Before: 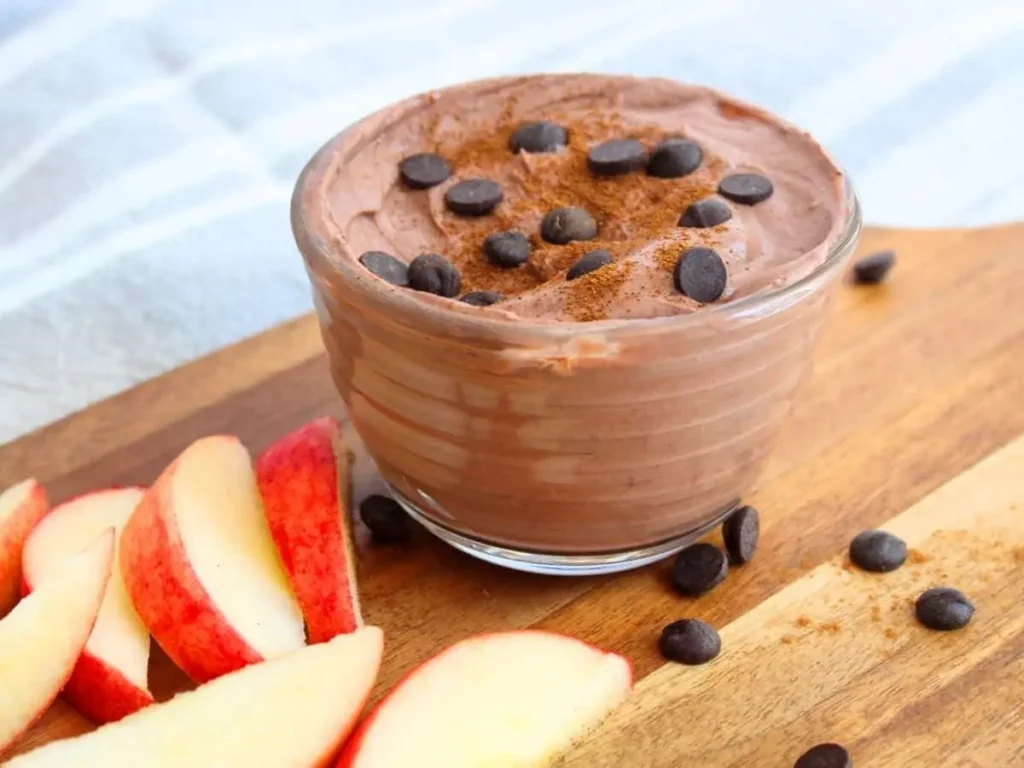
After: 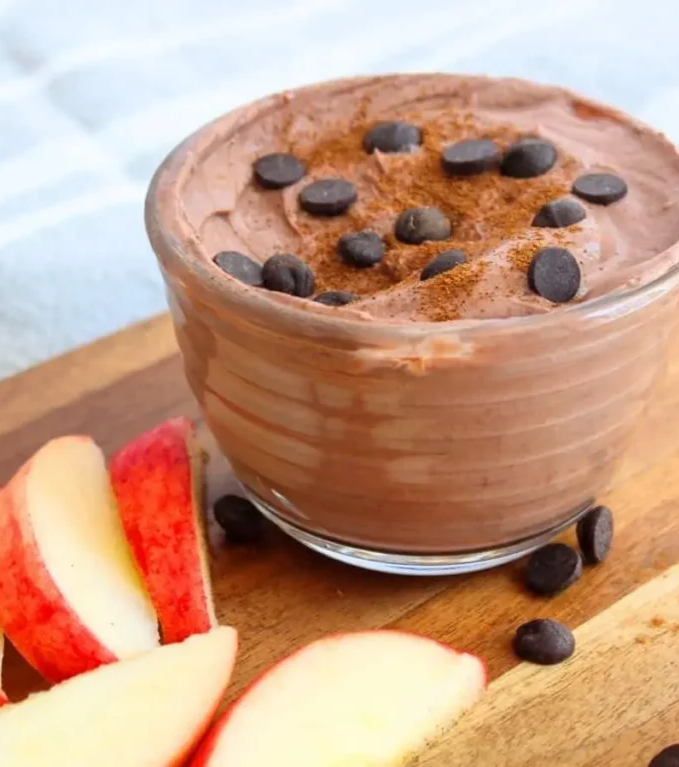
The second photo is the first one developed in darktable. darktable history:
crop and rotate: left 14.305%, right 19.358%
